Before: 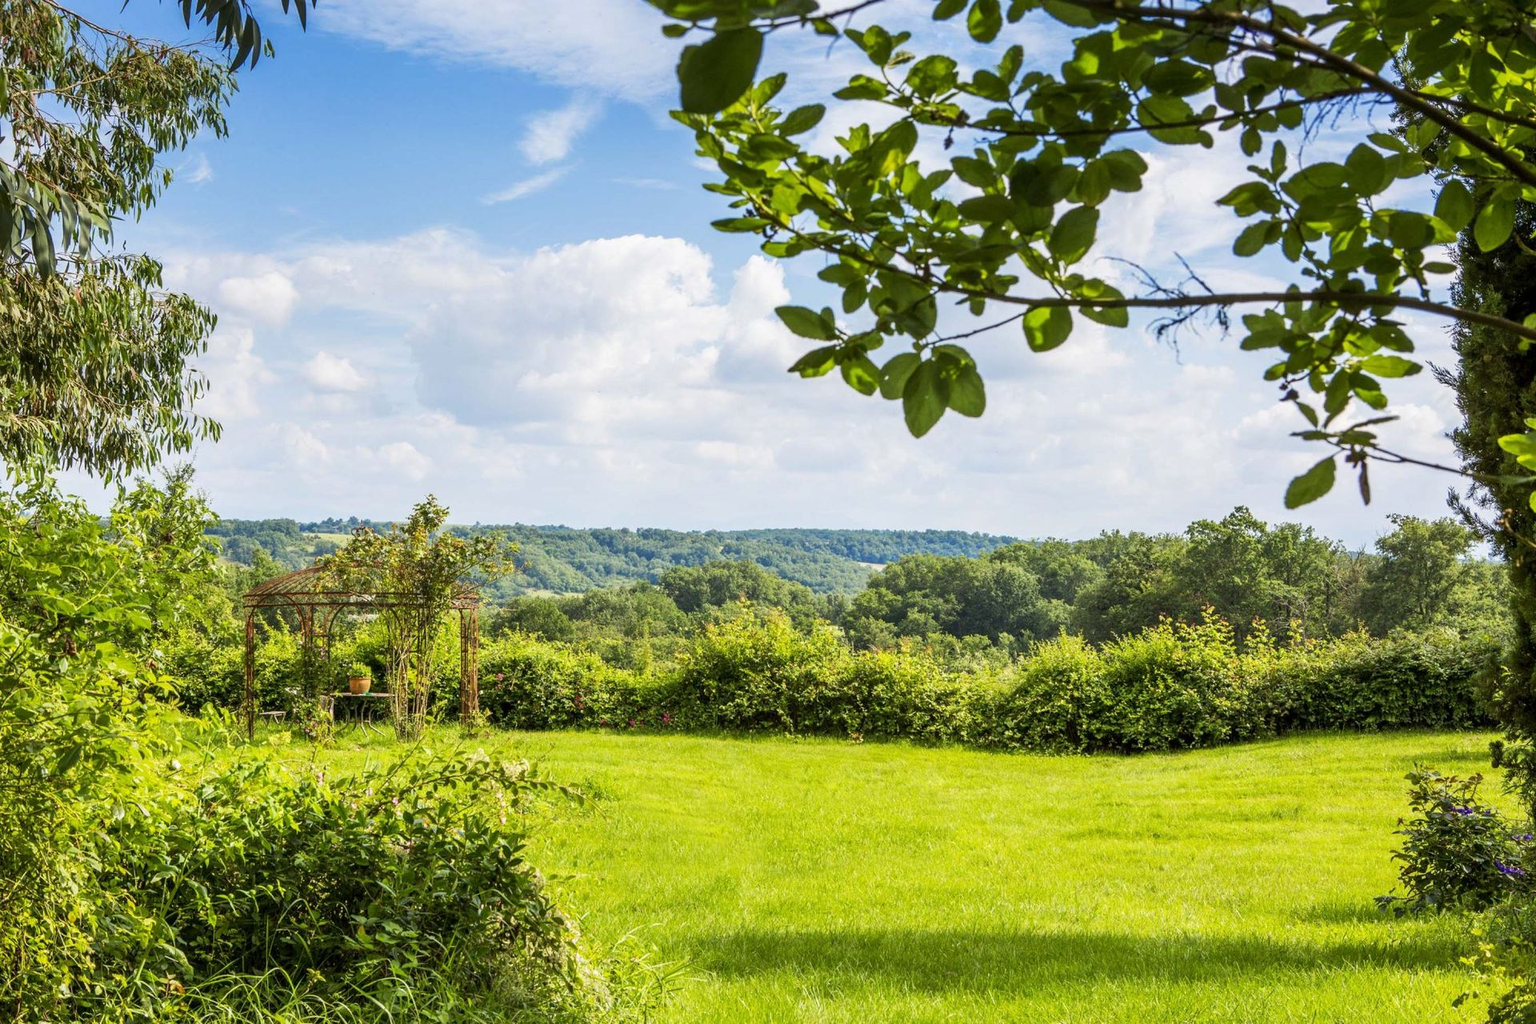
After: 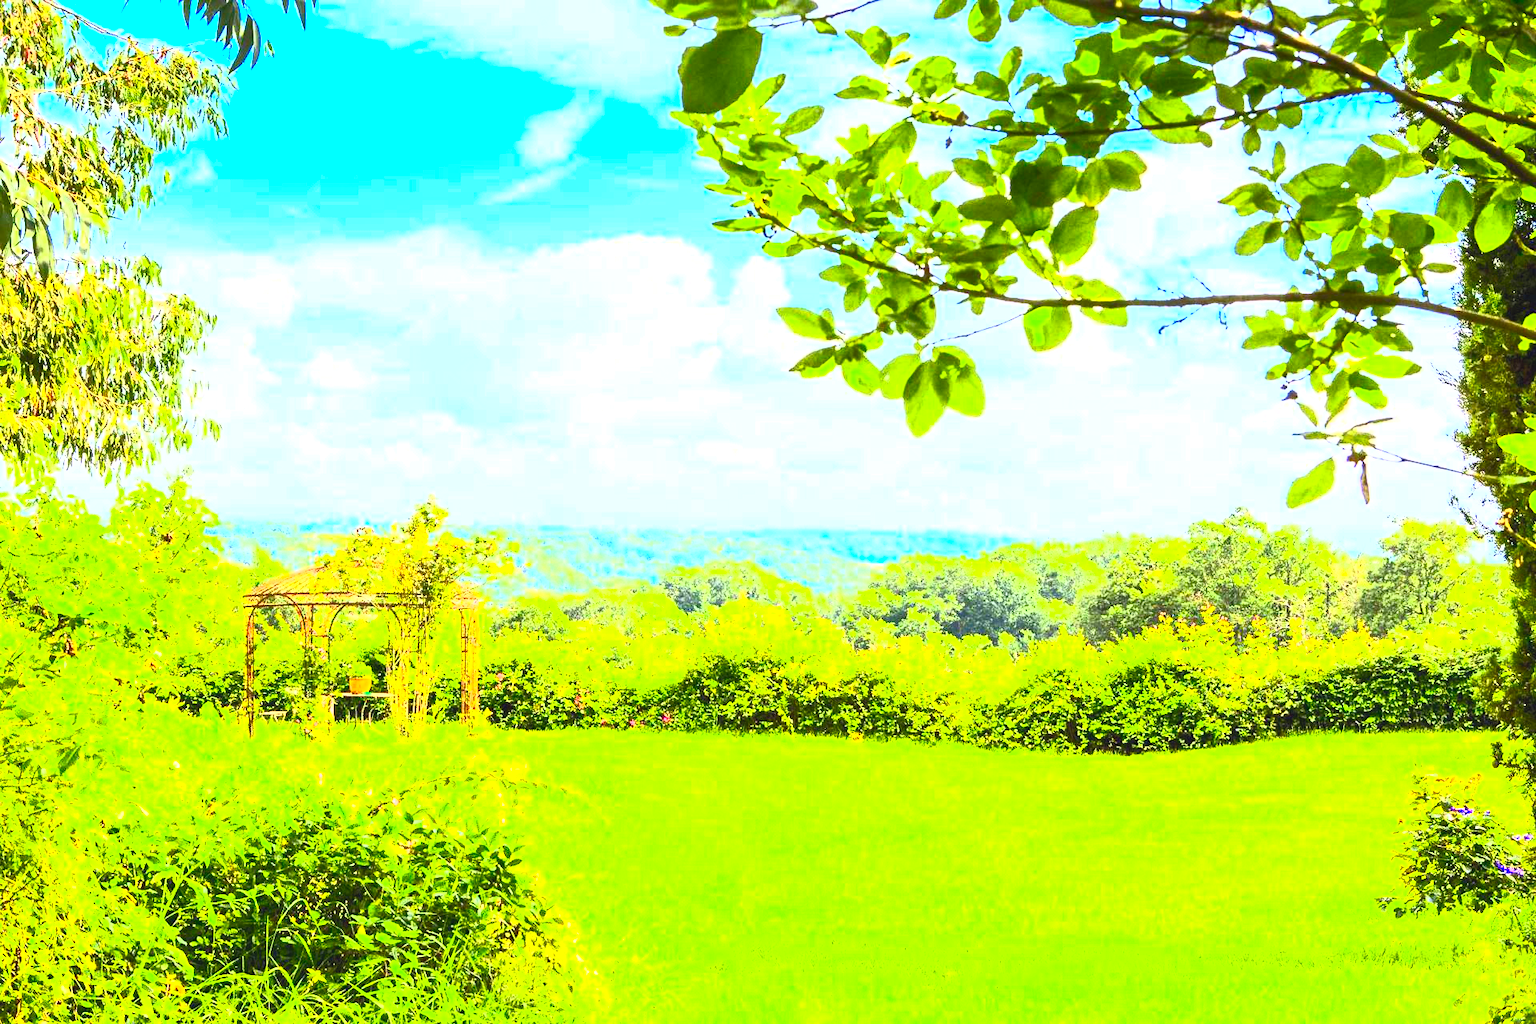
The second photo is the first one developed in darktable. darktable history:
contrast brightness saturation: contrast 1, brightness 1, saturation 1
exposure: black level correction 0, exposure 1.45 EV, compensate exposure bias true, compensate highlight preservation false
